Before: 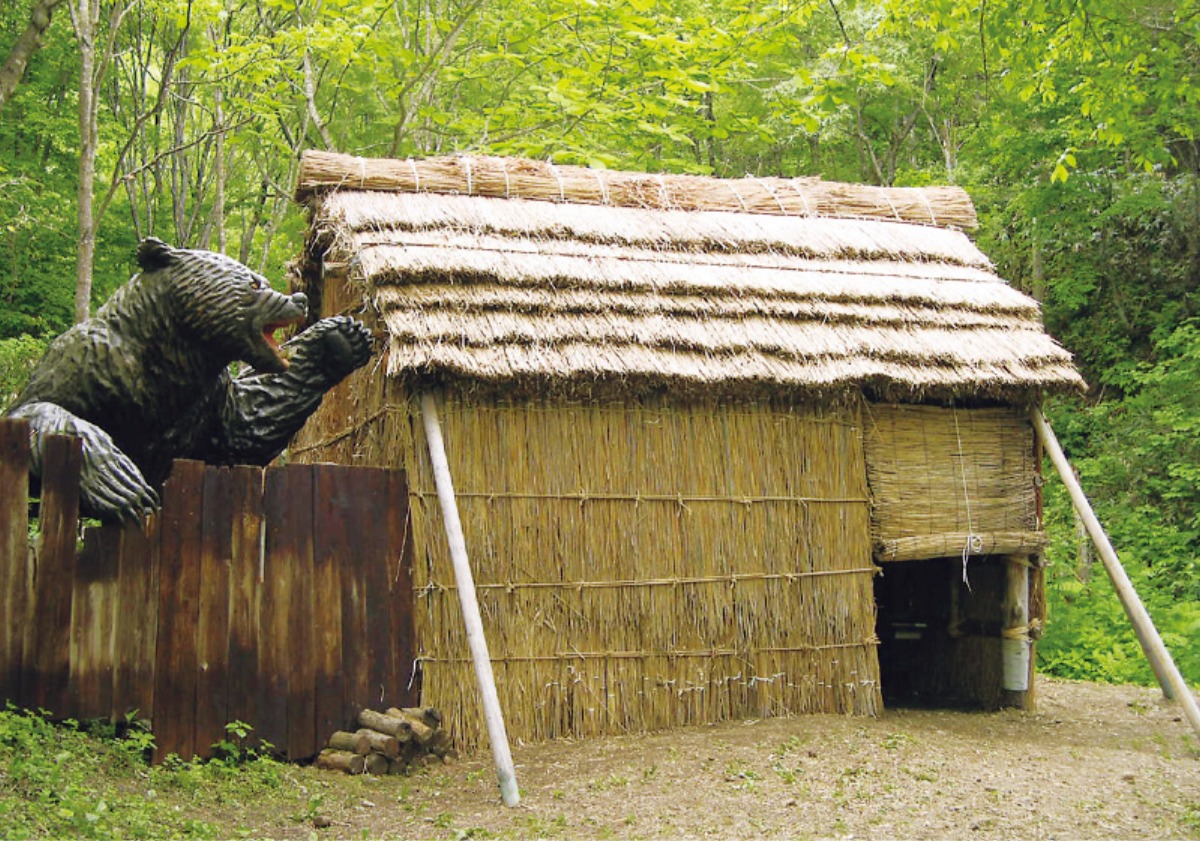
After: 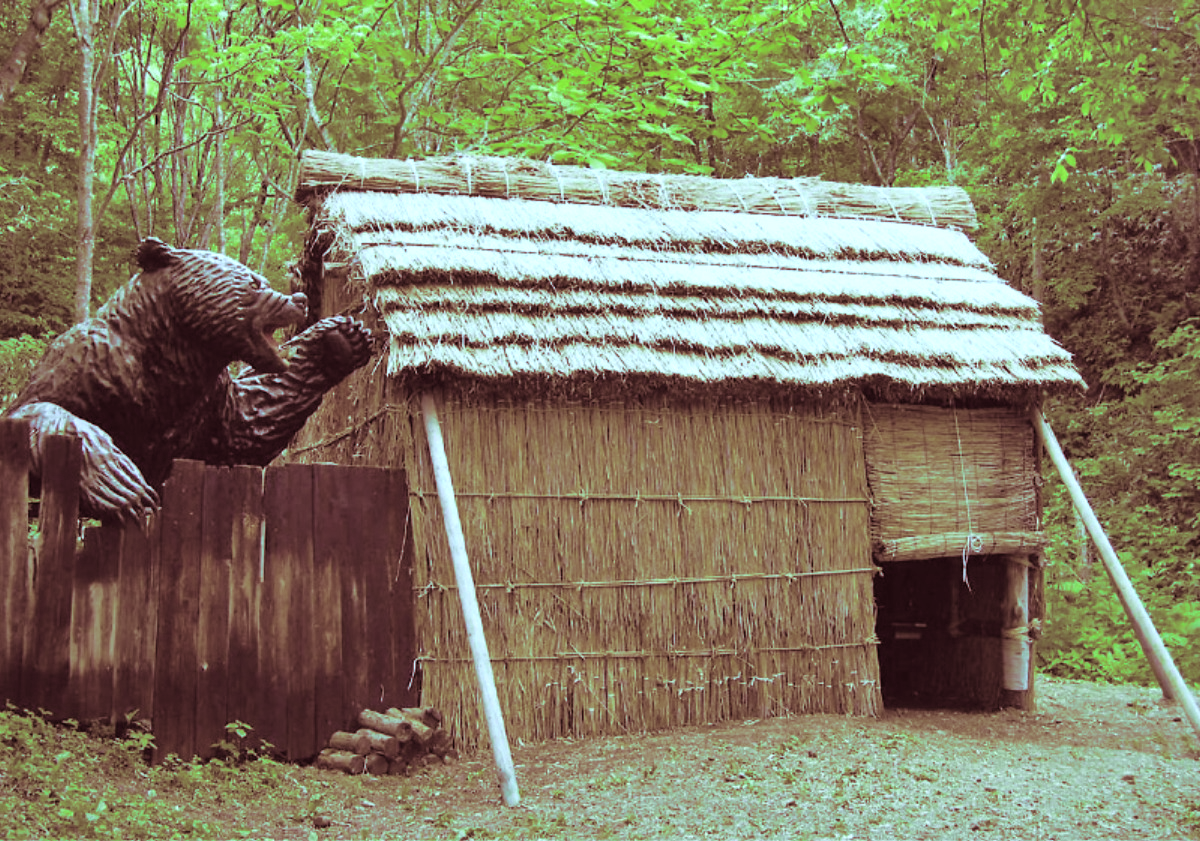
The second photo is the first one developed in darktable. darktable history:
shadows and highlights: low approximation 0.01, soften with gaussian
split-toning: highlights › hue 187.2°, highlights › saturation 0.83, balance -68.05, compress 56.43%
channel mixer: red [0, 0, 0, 0.7, 0.2, 0.2, 0], green [0 ×4, 1, -0.1, 0], blue [0, 0, 0, 0.2, -0.1, 1.2, 0]
